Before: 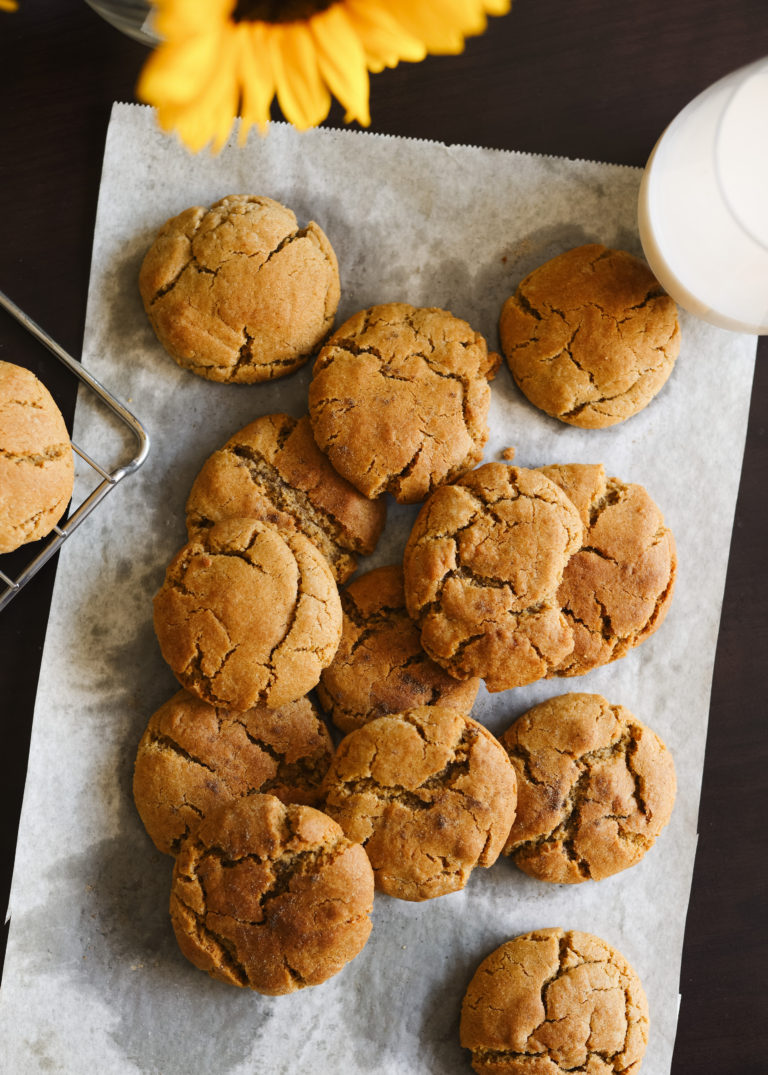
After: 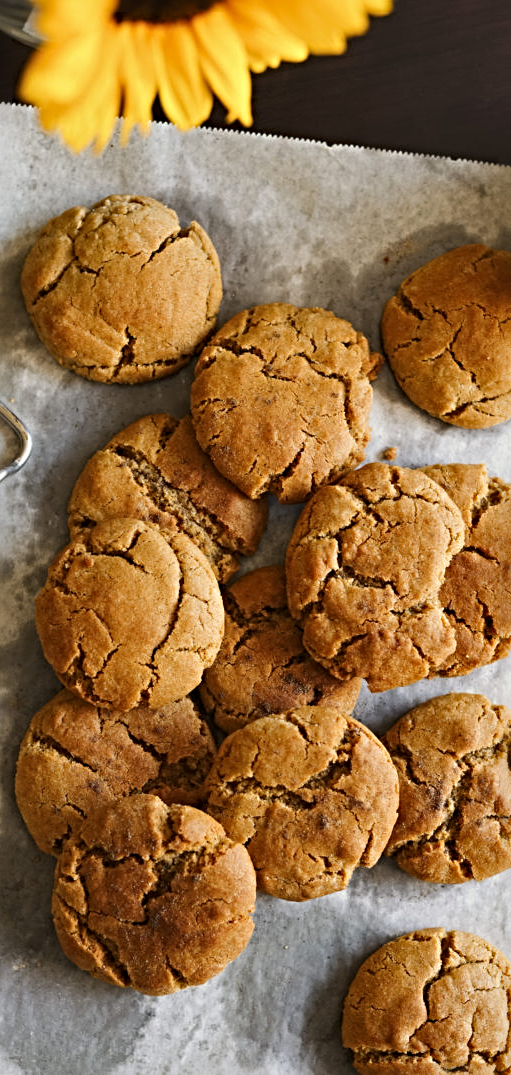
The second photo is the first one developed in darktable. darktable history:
split-toning: shadows › saturation 0.61, highlights › saturation 0.58, balance -28.74, compress 87.36%
crop: left 15.419%, right 17.914%
sharpen: radius 4.883
shadows and highlights: shadows 24.5, highlights -78.15, soften with gaussian
